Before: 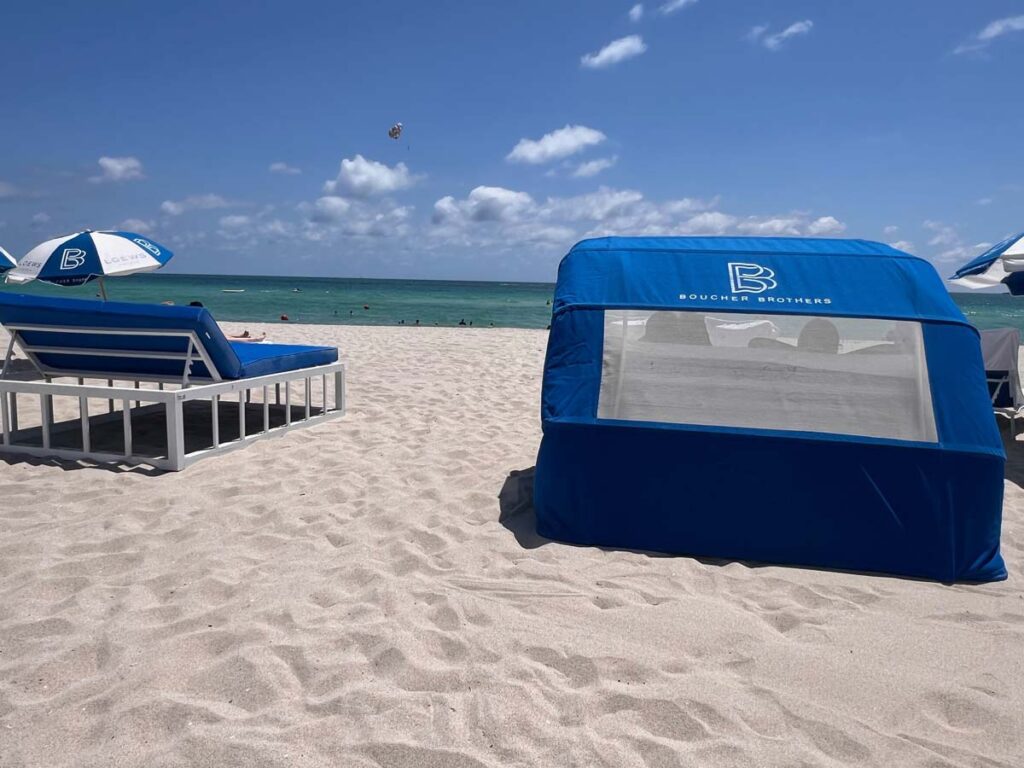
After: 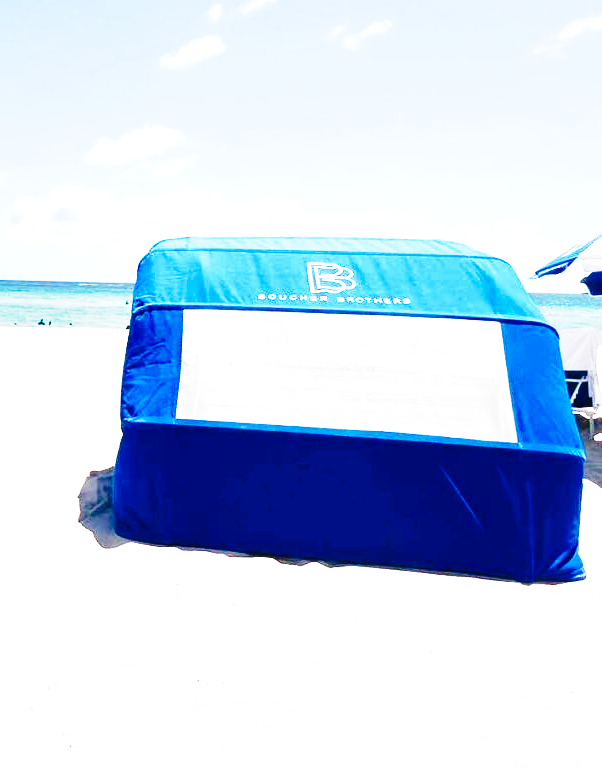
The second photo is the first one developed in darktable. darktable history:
base curve: curves: ch0 [(0, 0) (0.028, 0.03) (0.121, 0.232) (0.46, 0.748) (0.859, 0.968) (1, 1)], preserve colors none
local contrast: mode bilateral grid, contrast 20, coarseness 50, detail 119%, midtone range 0.2
color balance rgb: linear chroma grading › shadows -3.491%, linear chroma grading › highlights -3.293%, perceptual saturation grading › global saturation 35.054%, perceptual saturation grading › highlights -29.886%, perceptual saturation grading › shadows 35.941%, perceptual brilliance grading › highlights 46.603%, perceptual brilliance grading › mid-tones 21.234%, perceptual brilliance grading › shadows -6.452%
exposure: black level correction 0, exposure 1.106 EV, compensate highlight preservation false
tone curve: curves: ch0 [(0, 0.021) (0.049, 0.044) (0.157, 0.131) (0.359, 0.419) (0.469, 0.544) (0.634, 0.722) (0.839, 0.909) (0.998, 0.978)]; ch1 [(0, 0) (0.437, 0.408) (0.472, 0.47) (0.502, 0.503) (0.527, 0.53) (0.564, 0.573) (0.614, 0.654) (0.669, 0.748) (0.859, 0.899) (1, 1)]; ch2 [(0, 0) (0.33, 0.301) (0.421, 0.443) (0.487, 0.504) (0.502, 0.509) (0.535, 0.537) (0.565, 0.595) (0.608, 0.667) (1, 1)], preserve colors none
crop: left 41.148%
